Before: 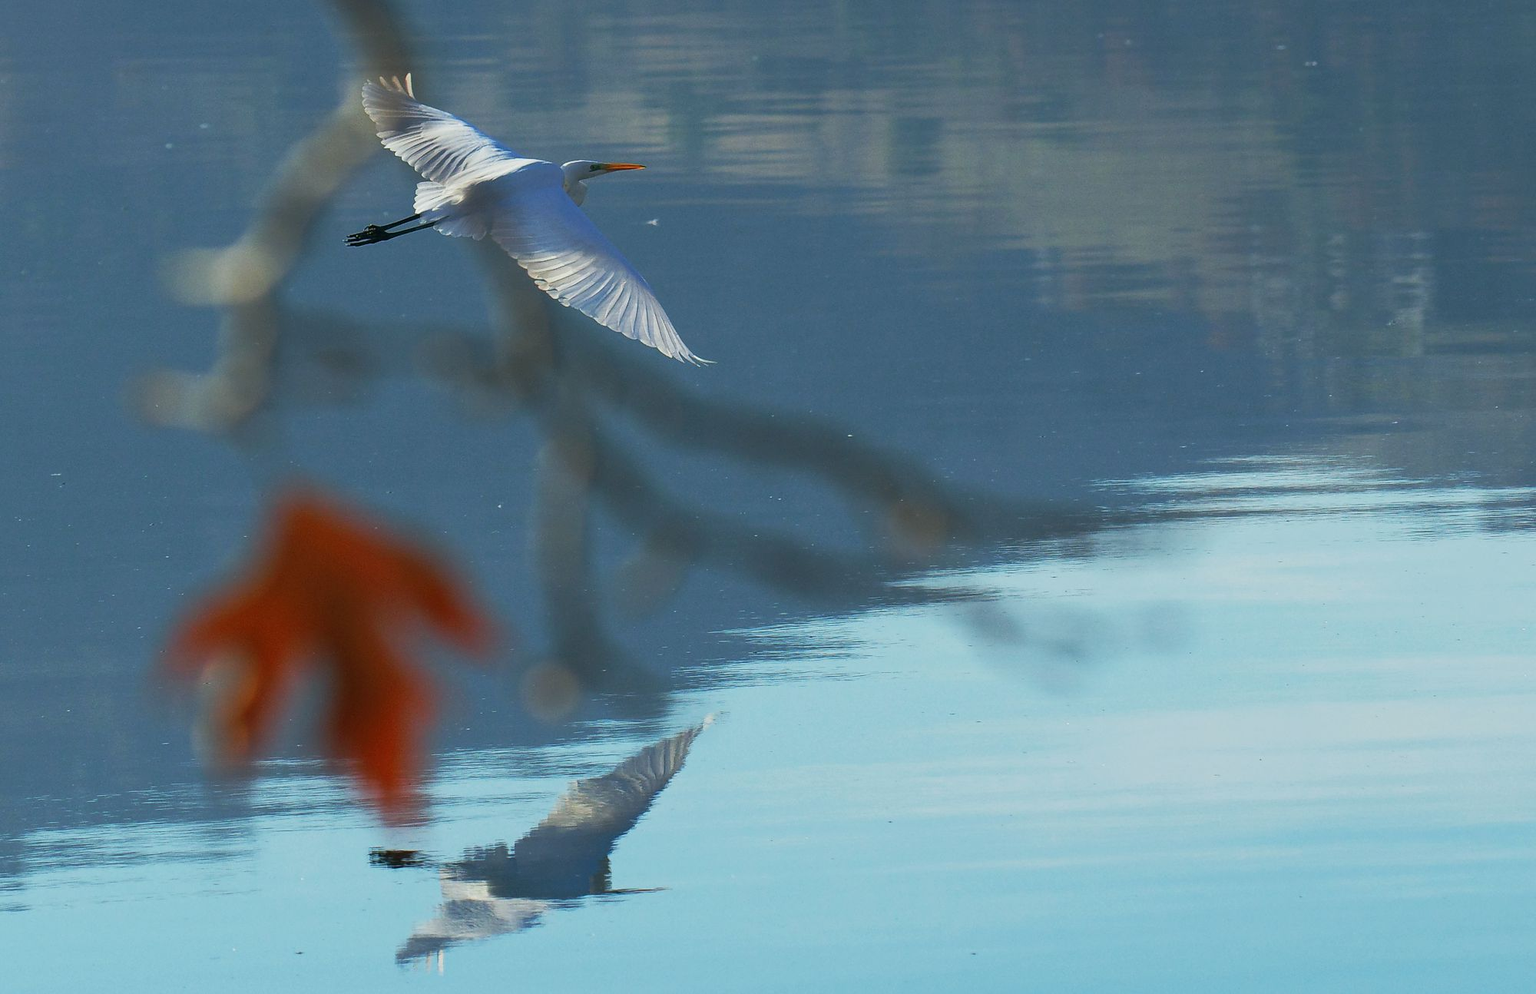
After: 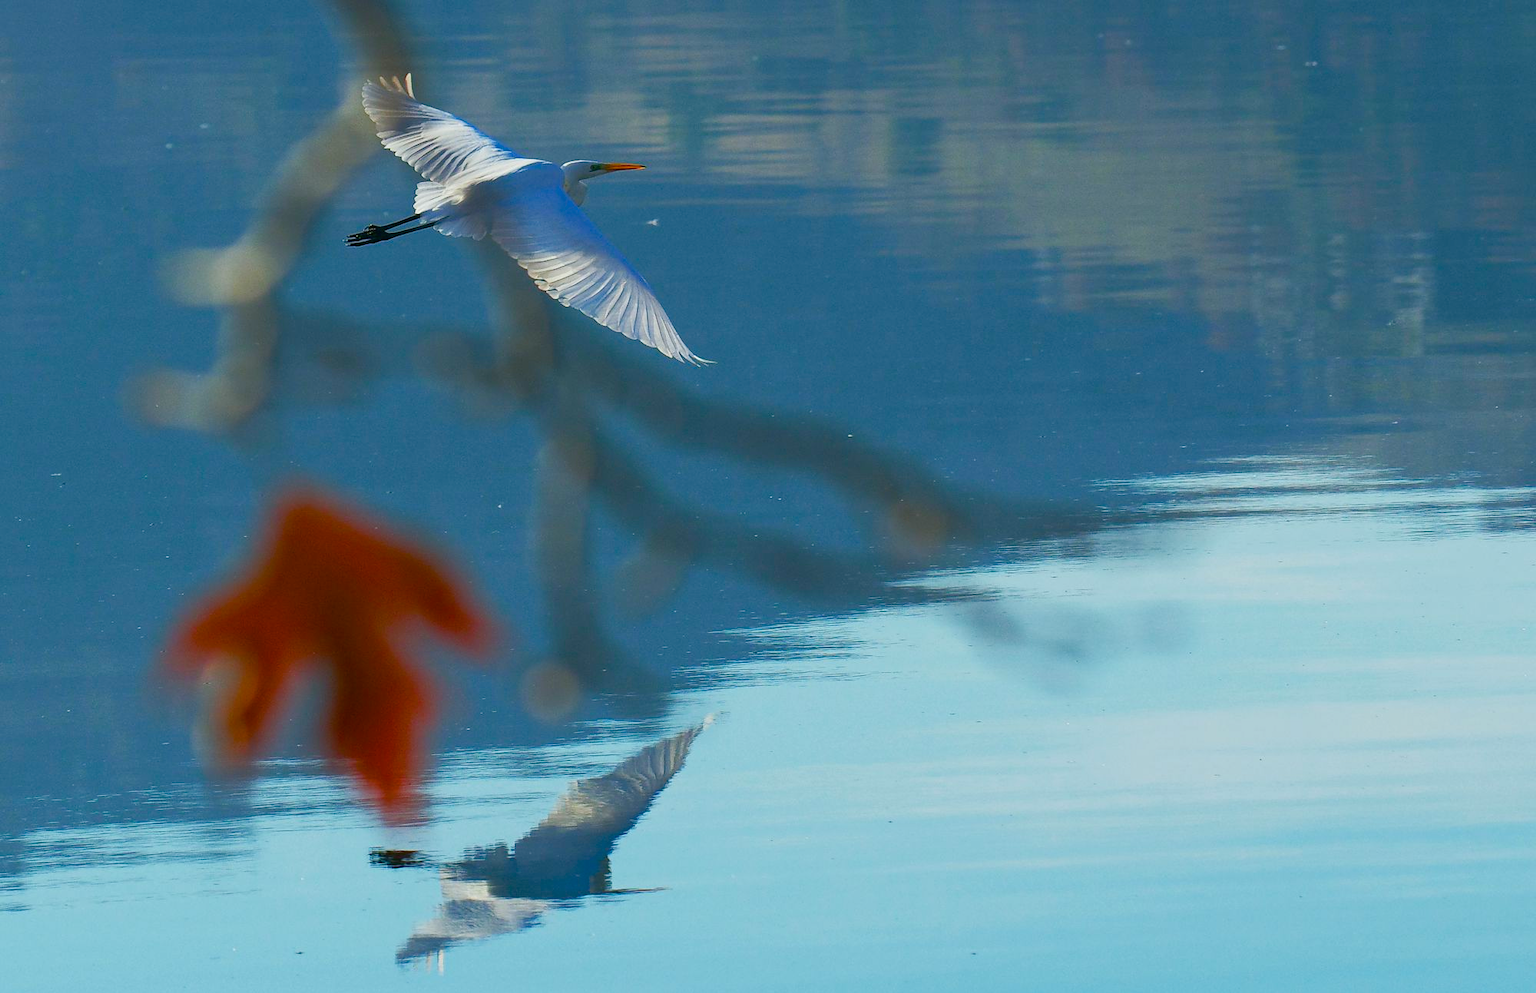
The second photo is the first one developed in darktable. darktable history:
color calibration: illuminant same as pipeline (D50), adaptation XYZ, x 0.346, y 0.358, temperature 5003.89 K
color balance rgb: perceptual saturation grading › global saturation 20%, perceptual saturation grading › highlights -24.863%, perceptual saturation grading › shadows 50.331%, global vibrance 20%
